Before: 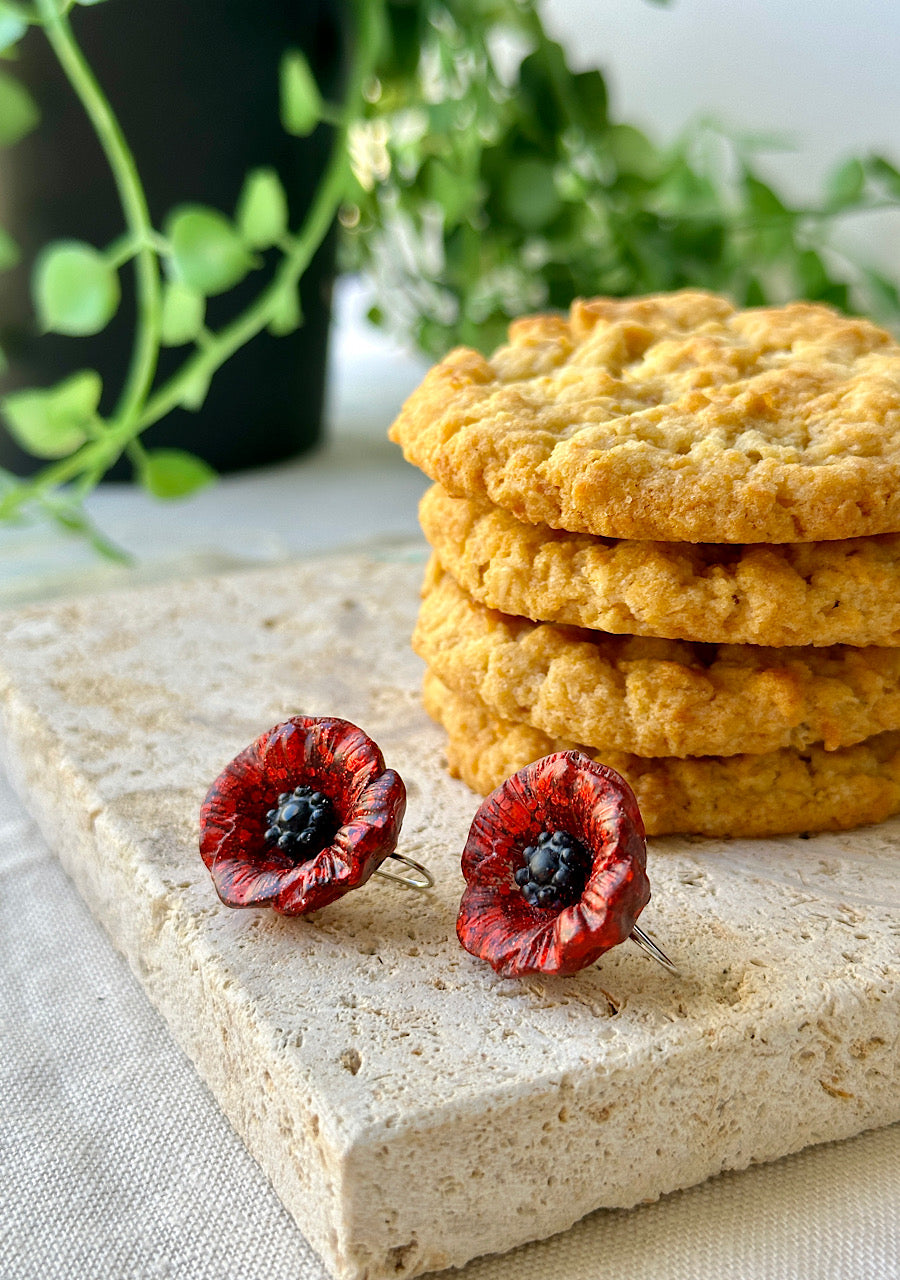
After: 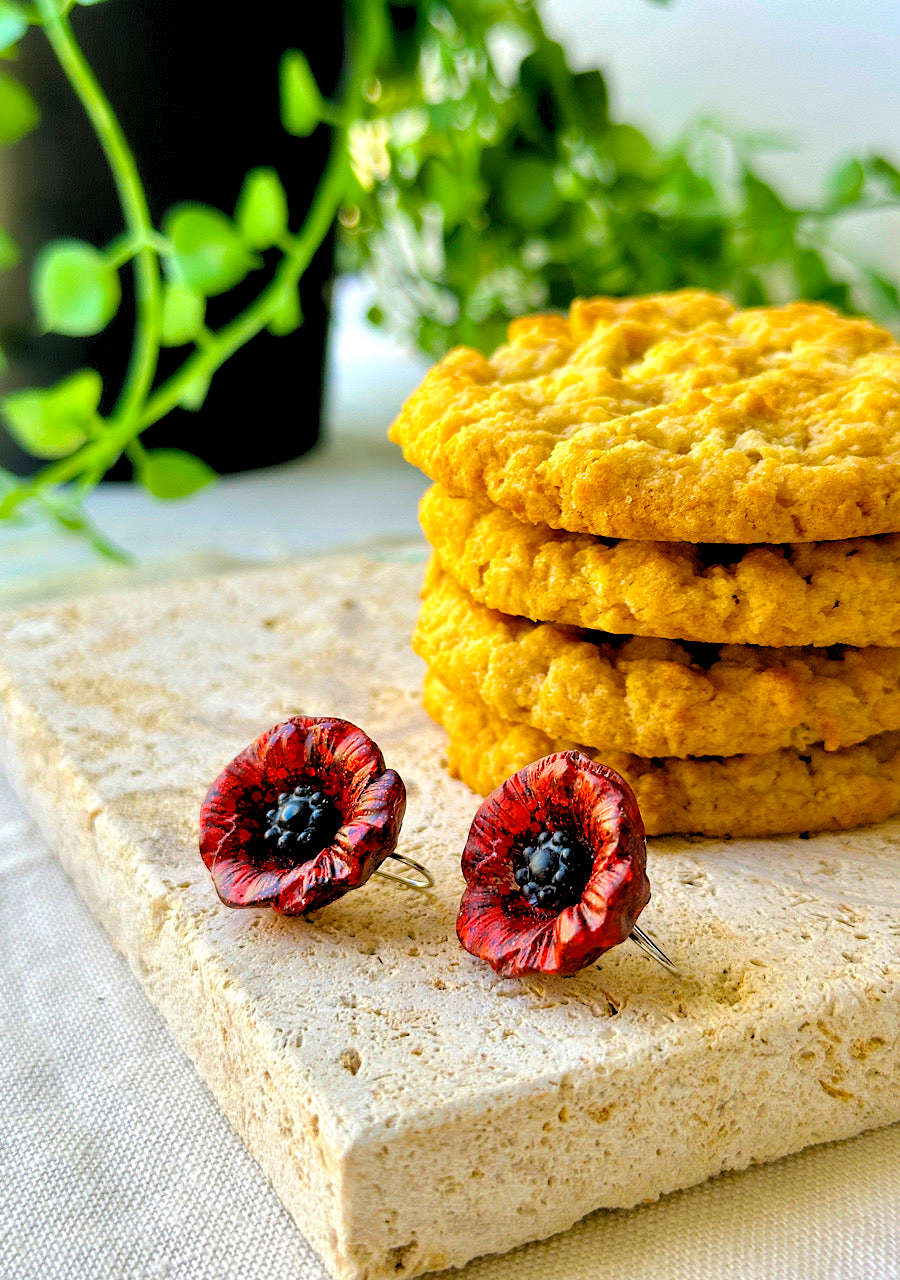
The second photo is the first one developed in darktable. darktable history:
rgb levels: levels [[0.013, 0.434, 0.89], [0, 0.5, 1], [0, 0.5, 1]]
color balance rgb: perceptual saturation grading › global saturation 30%, global vibrance 30%
